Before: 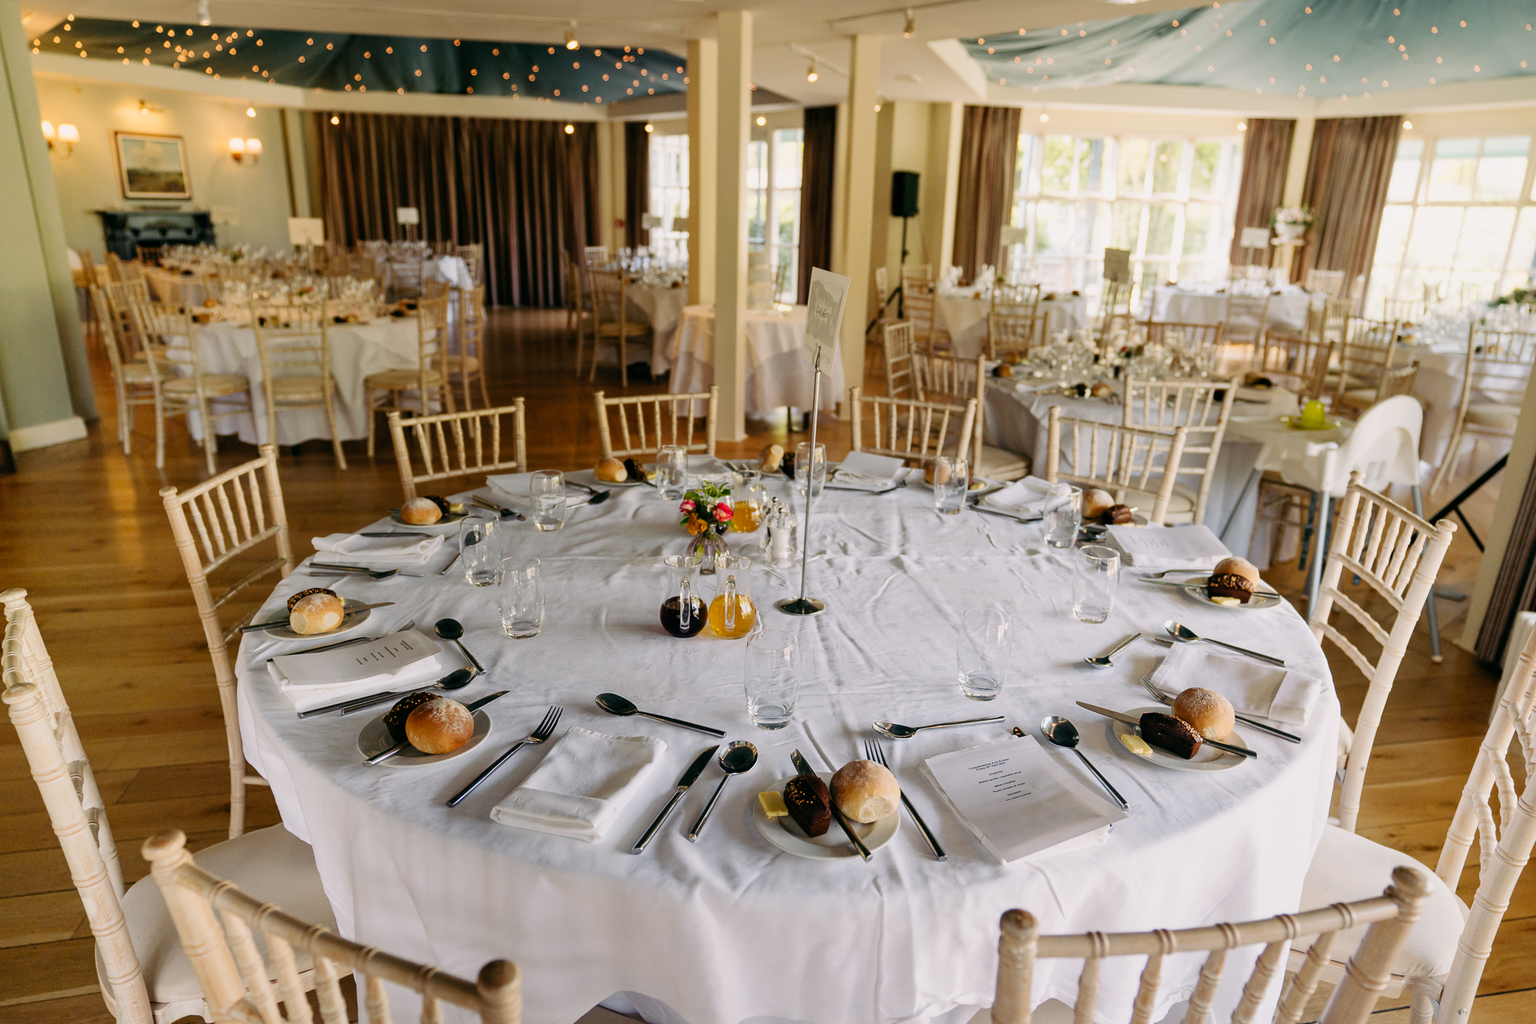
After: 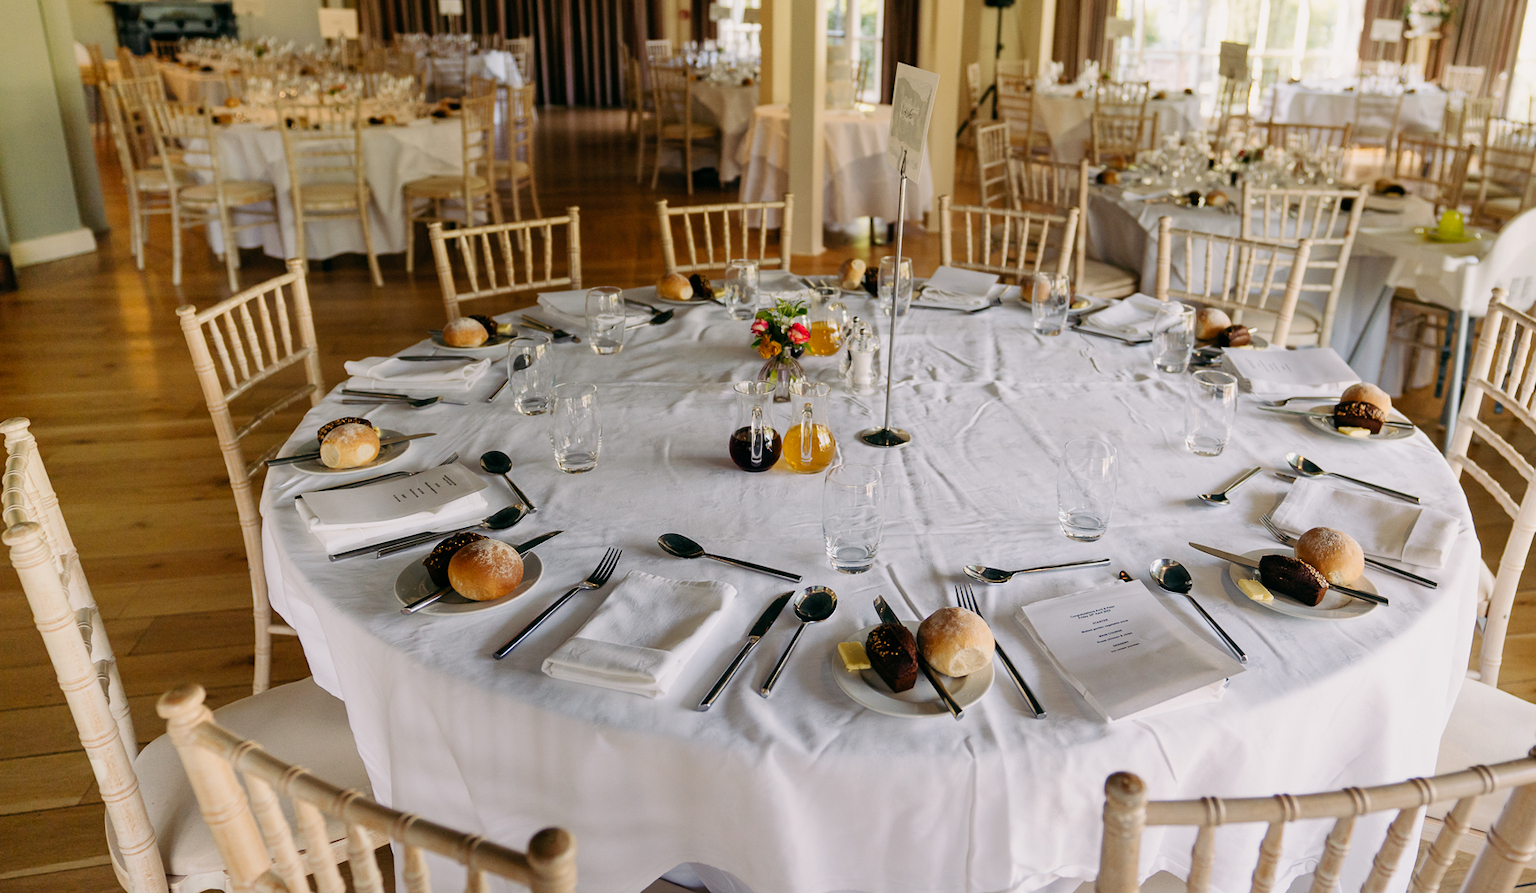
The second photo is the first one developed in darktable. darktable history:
crop: top 20.567%, right 9.438%, bottom 0.317%
